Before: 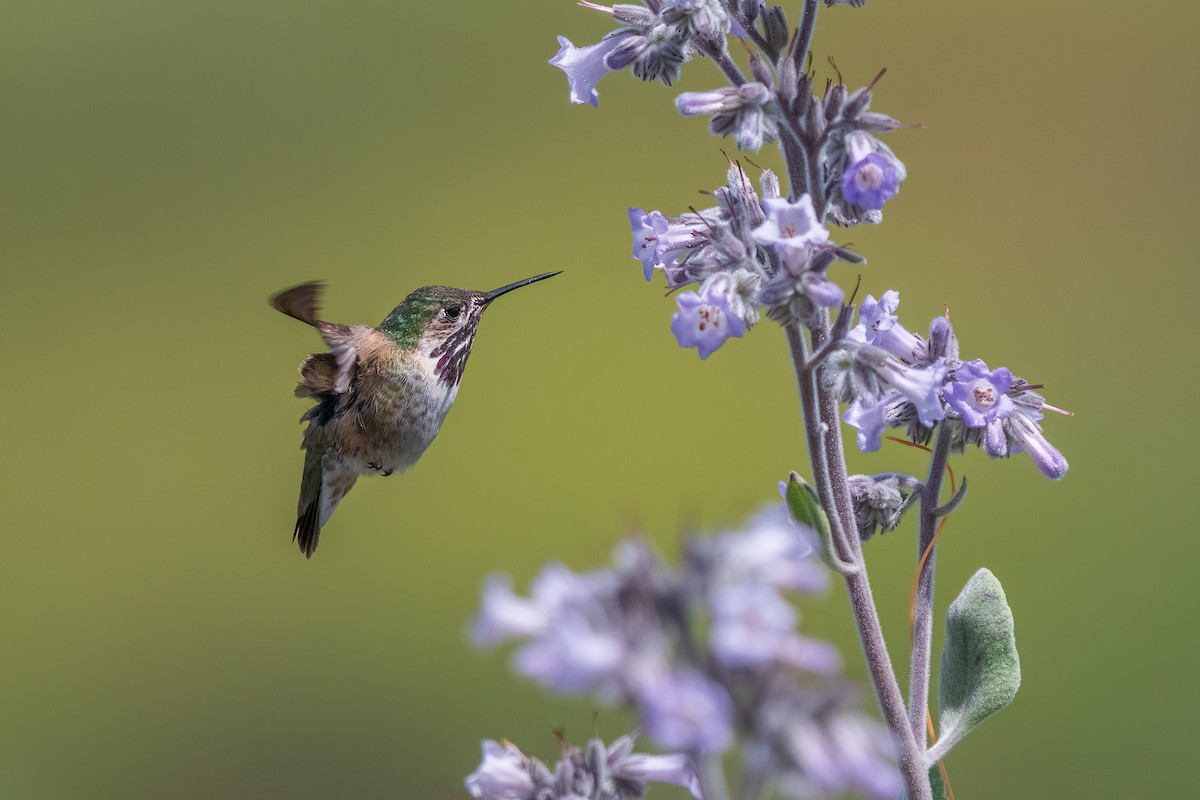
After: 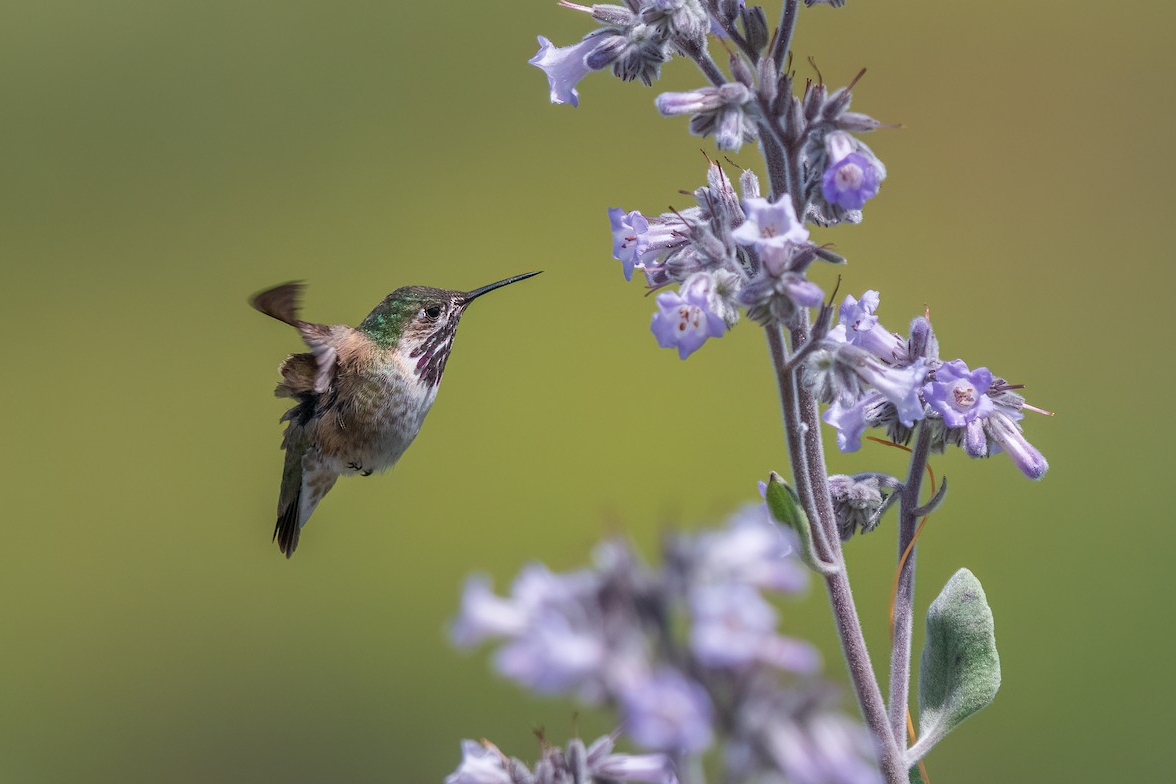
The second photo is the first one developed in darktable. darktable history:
crop: left 1.707%, right 0.281%, bottom 1.977%
